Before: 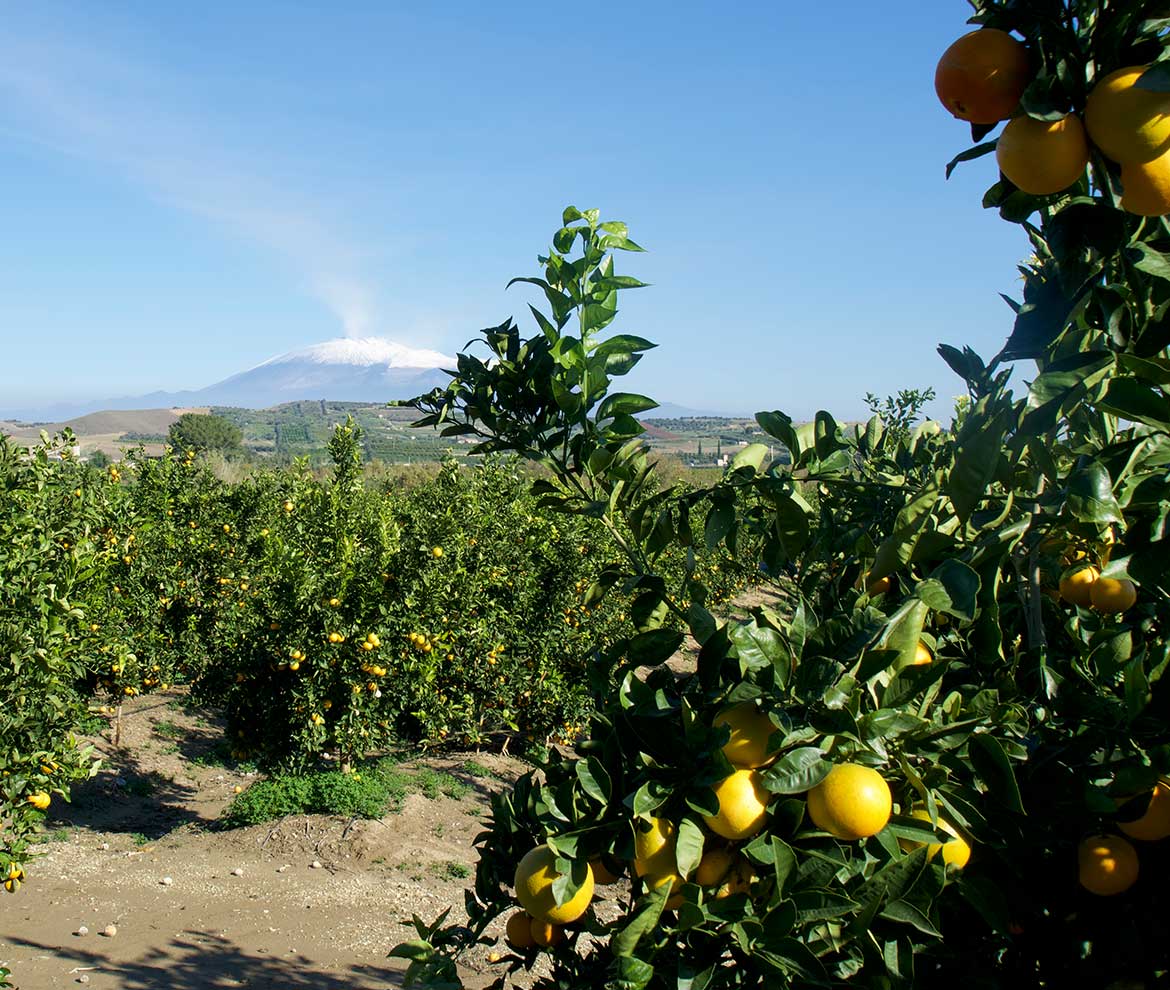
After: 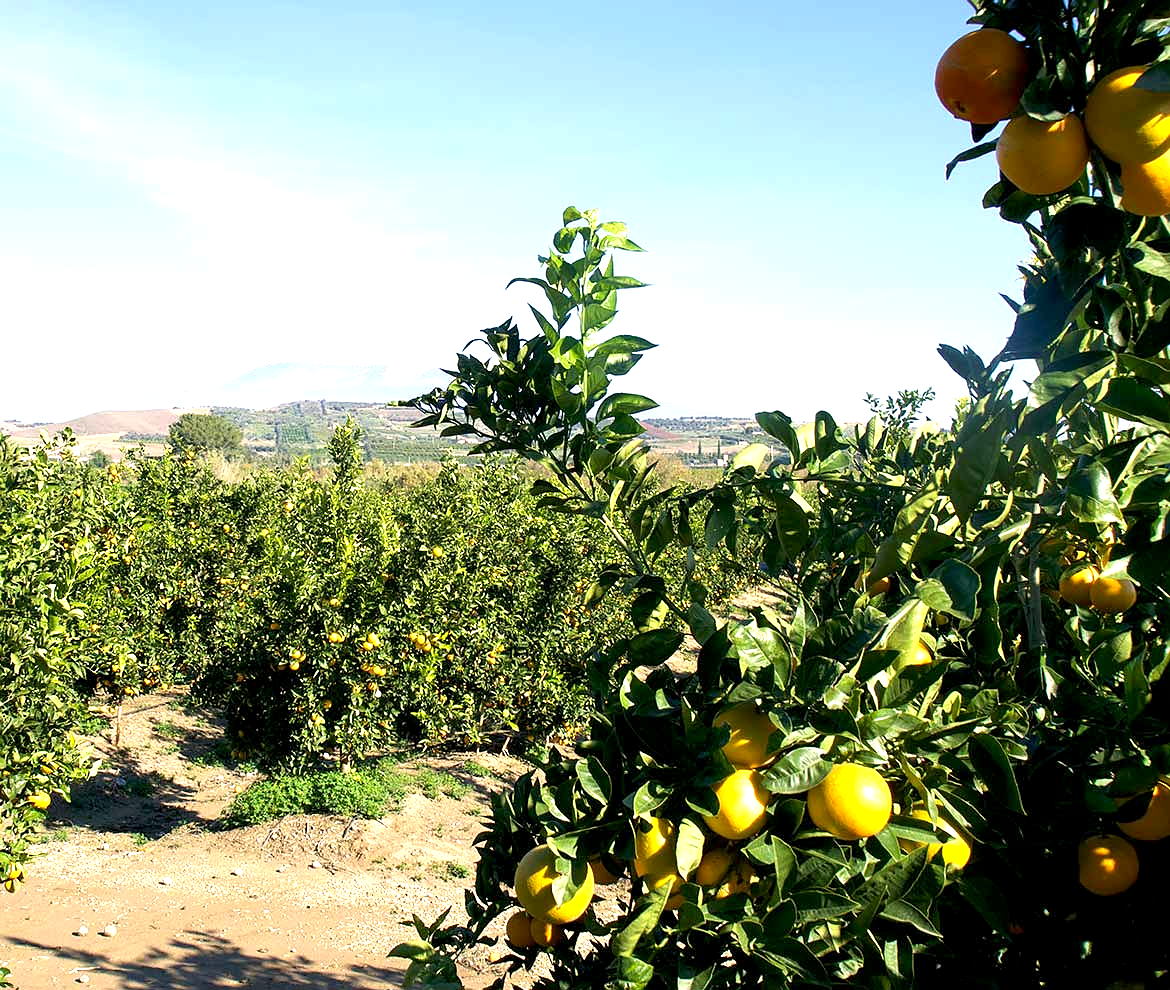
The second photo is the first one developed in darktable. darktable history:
sharpen: radius 1
exposure: black level correction 0.001, exposure 1.116 EV, compensate highlight preservation false
color correction: highlights a* 7.34, highlights b* 4.37
